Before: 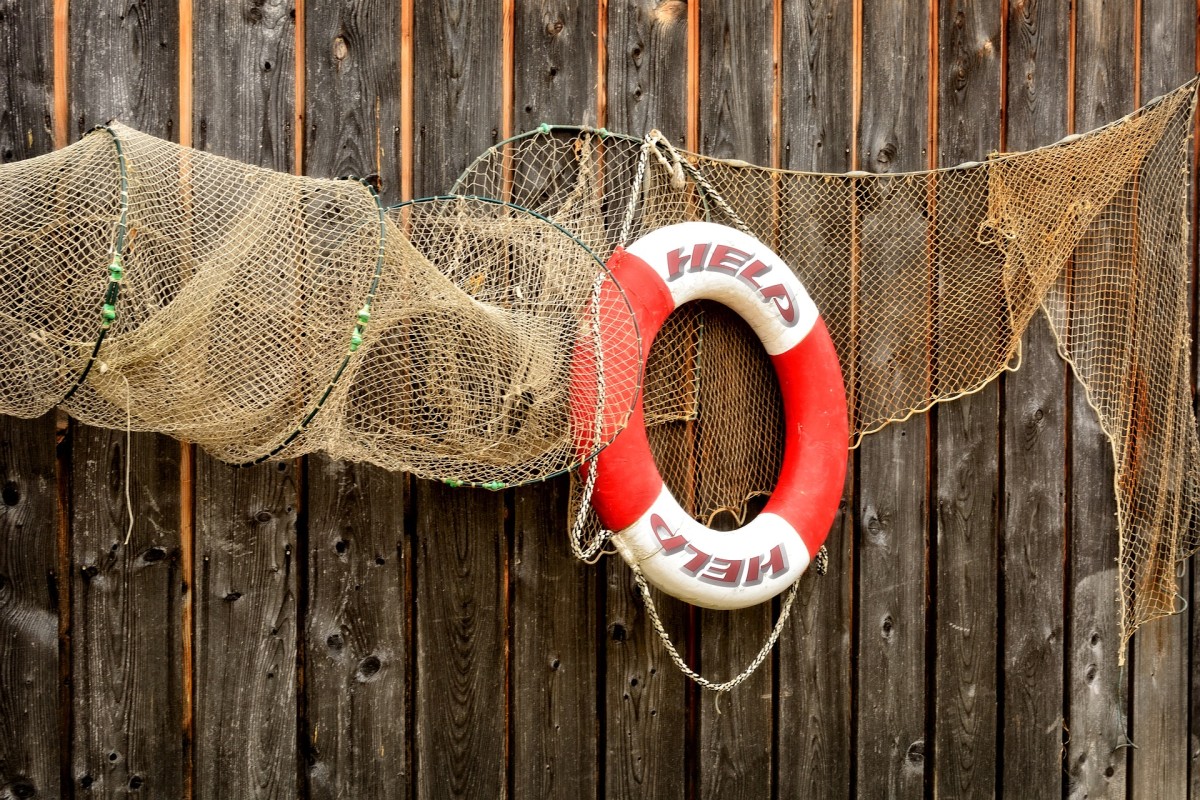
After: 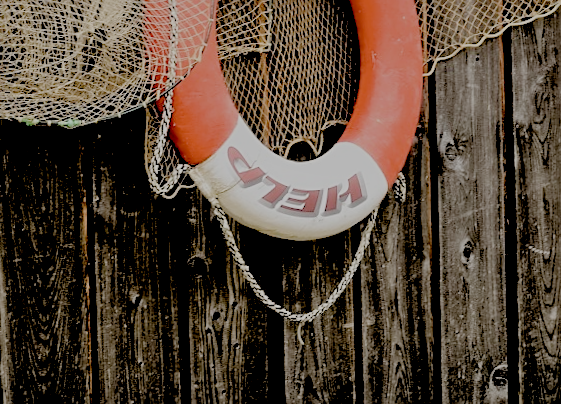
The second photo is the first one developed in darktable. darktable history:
sharpen: on, module defaults
shadows and highlights: shadows 20.91, highlights -82.73, soften with gaussian
rgb levels: levels [[0.034, 0.472, 0.904], [0, 0.5, 1], [0, 0.5, 1]]
exposure: black level correction 0.003, exposure 0.383 EV, compensate highlight preservation false
crop: left 35.976%, top 45.819%, right 18.162%, bottom 5.807%
filmic rgb: white relative exposure 8 EV, threshold 3 EV, structure ↔ texture 100%, target black luminance 0%, hardness 2.44, latitude 76.53%, contrast 0.562, shadows ↔ highlights balance 0%, preserve chrominance no, color science v4 (2020), iterations of high-quality reconstruction 10, type of noise poissonian, enable highlight reconstruction true
rotate and perspective: rotation -1.77°, lens shift (horizontal) 0.004, automatic cropping off
